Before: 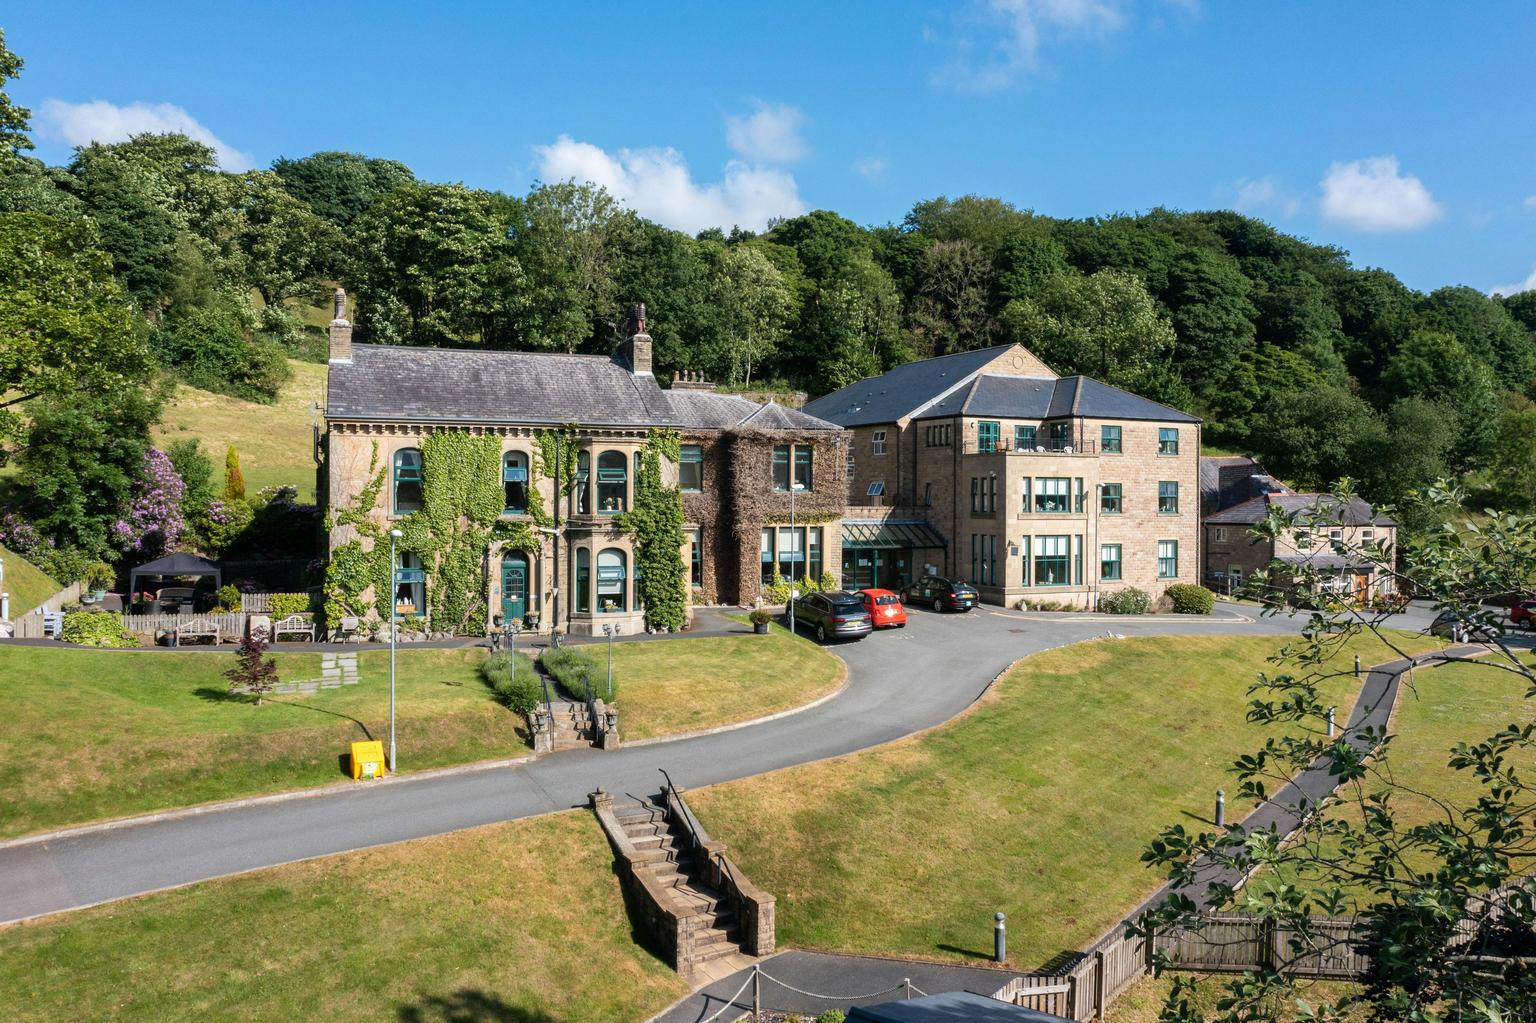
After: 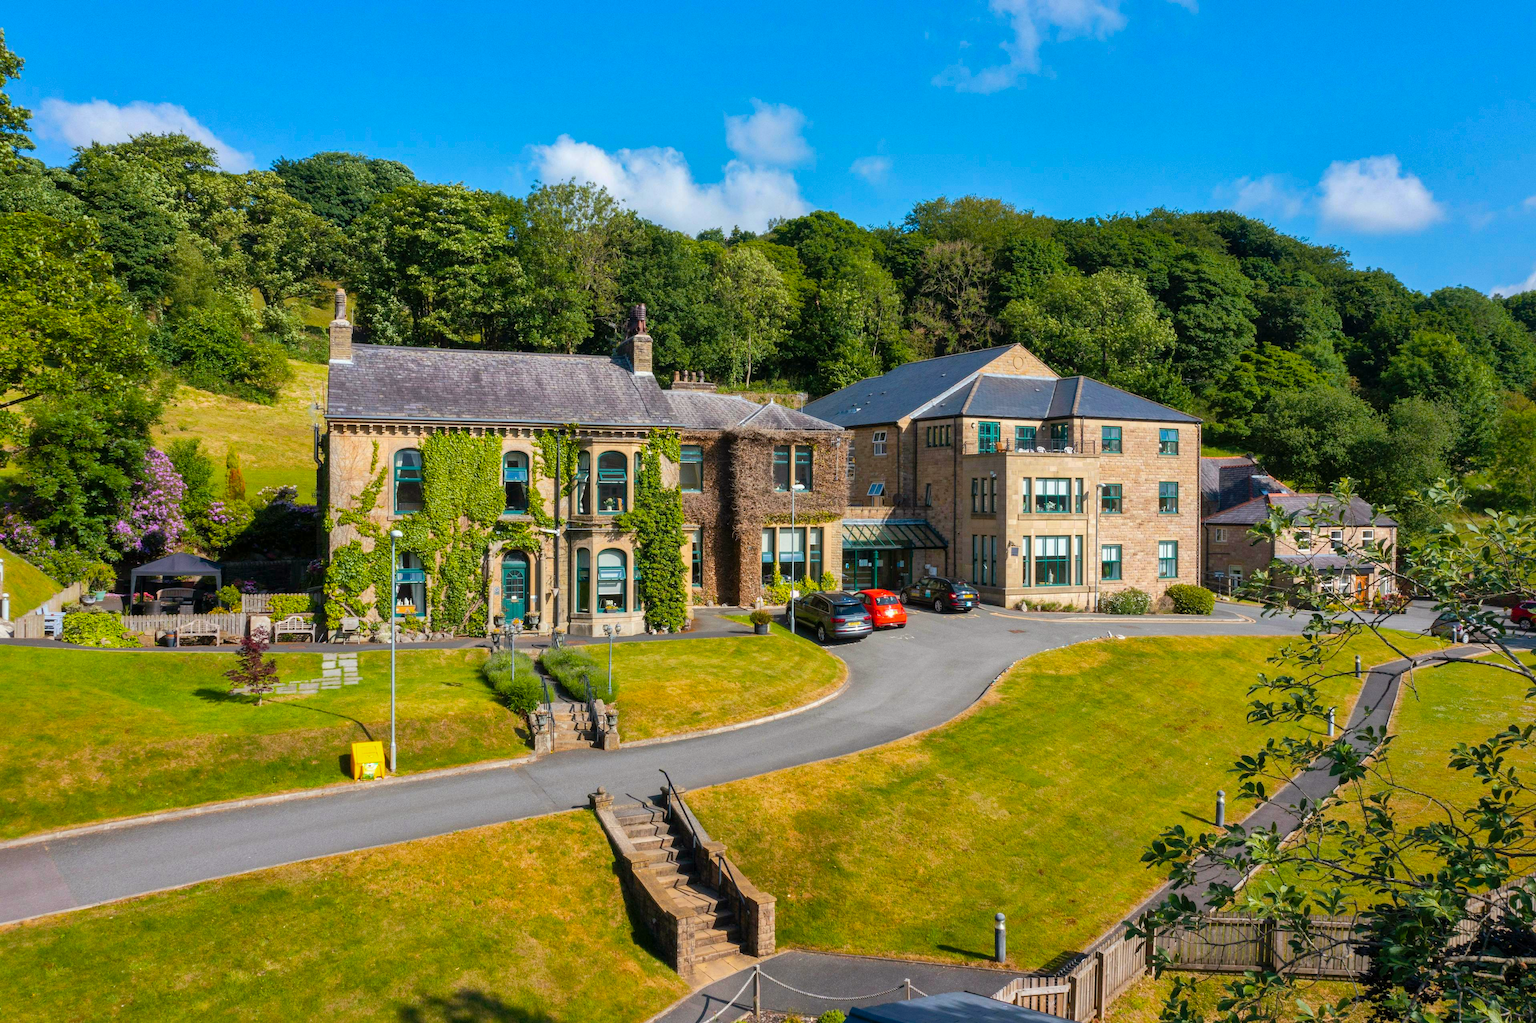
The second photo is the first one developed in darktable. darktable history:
color balance rgb: power › chroma 0.287%, power › hue 25.2°, perceptual saturation grading › global saturation 35.638%, global vibrance 24.031%
exposure: exposure -0.015 EV, compensate exposure bias true, compensate highlight preservation false
shadows and highlights: on, module defaults
